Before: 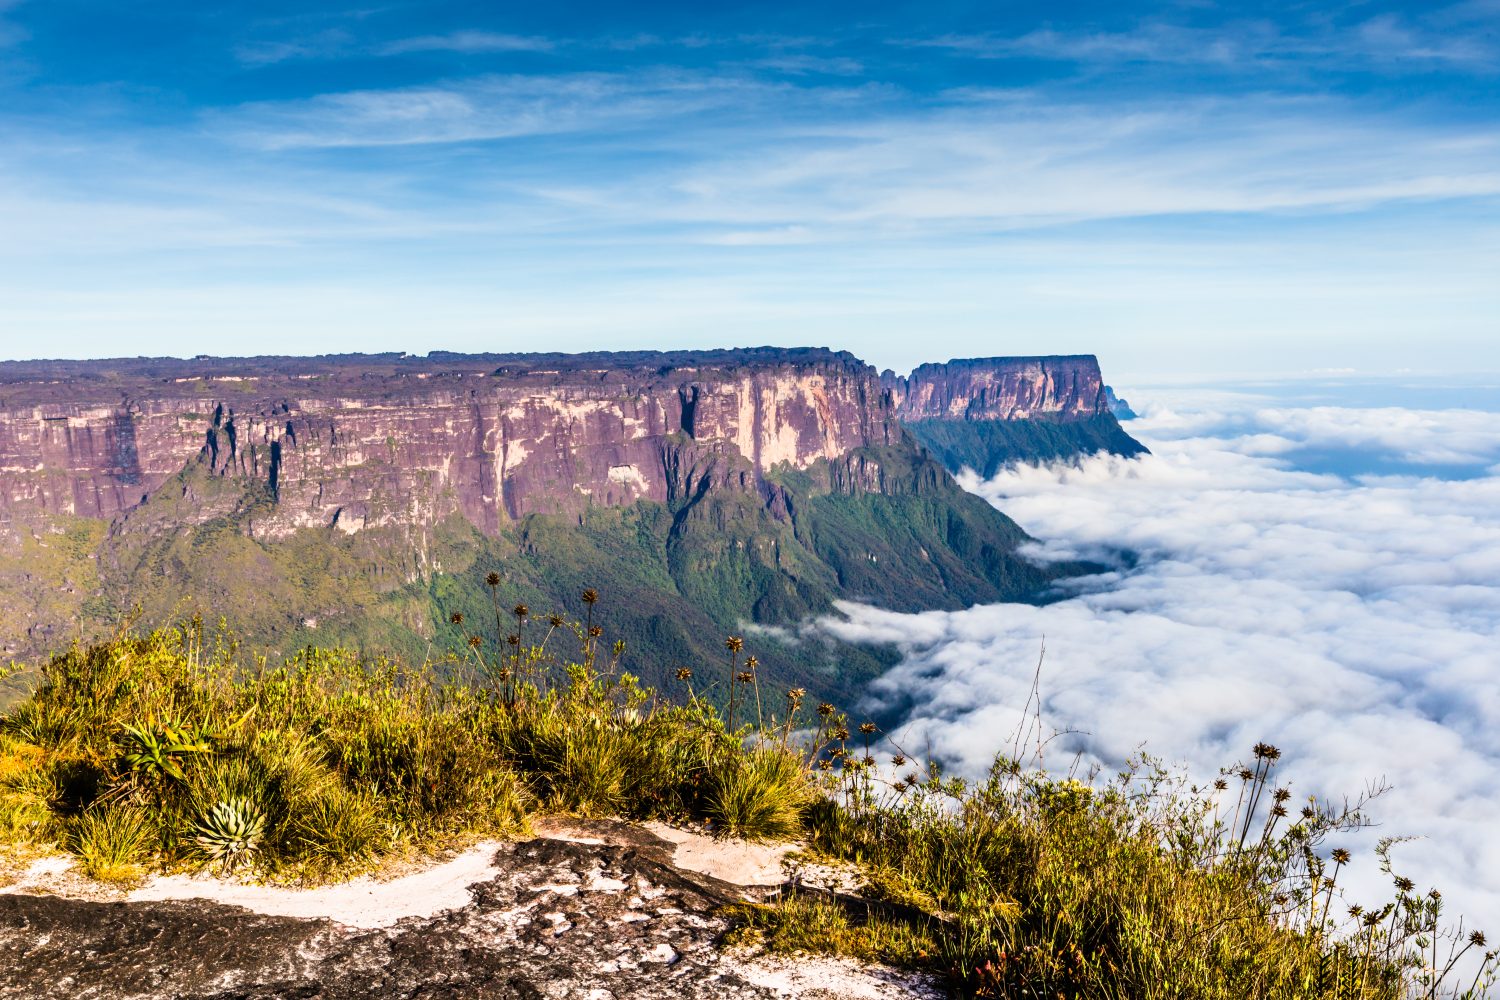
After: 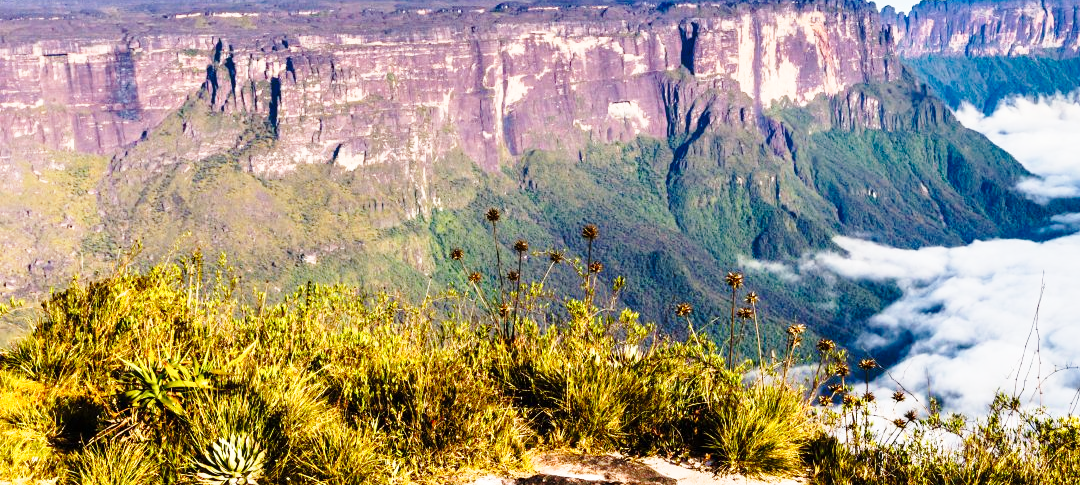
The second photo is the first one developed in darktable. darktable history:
tone equalizer: on, module defaults
base curve: curves: ch0 [(0, 0) (0.028, 0.03) (0.121, 0.232) (0.46, 0.748) (0.859, 0.968) (1, 1)], preserve colors none
crop: top 36.498%, right 27.964%, bottom 14.995%
